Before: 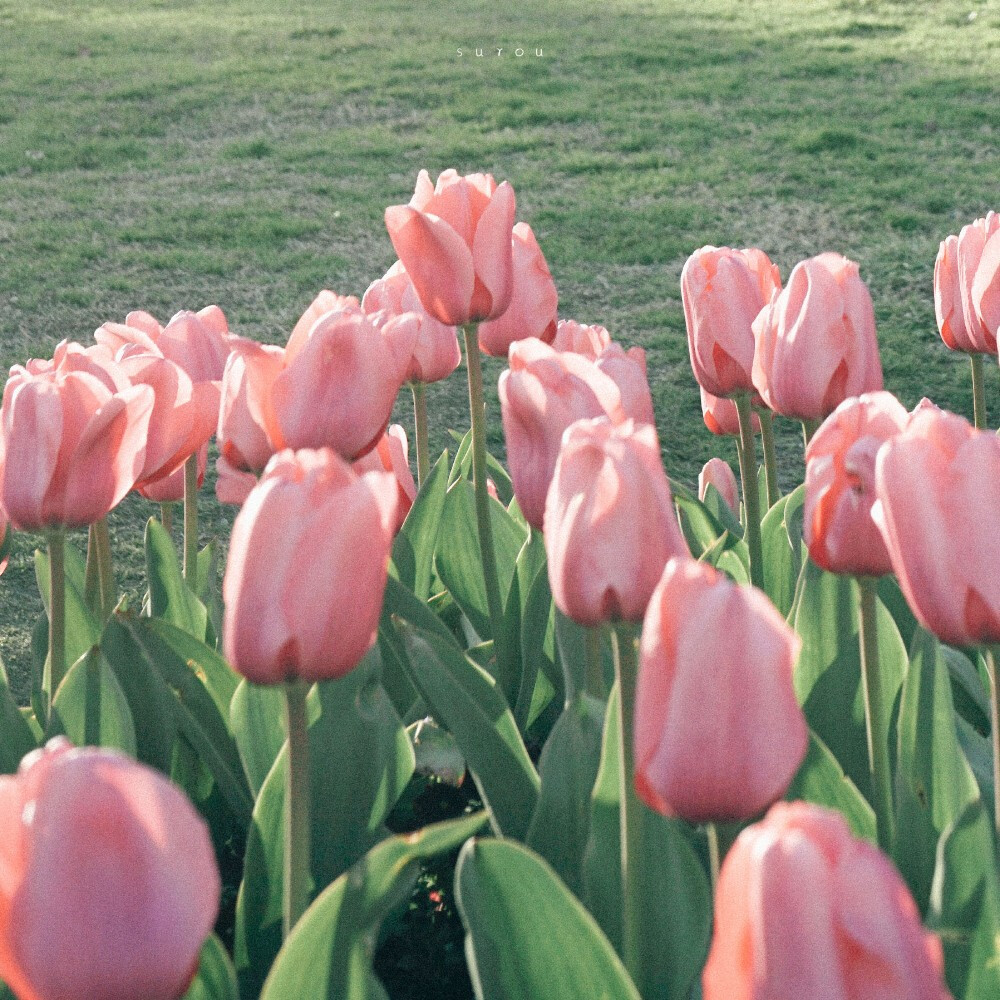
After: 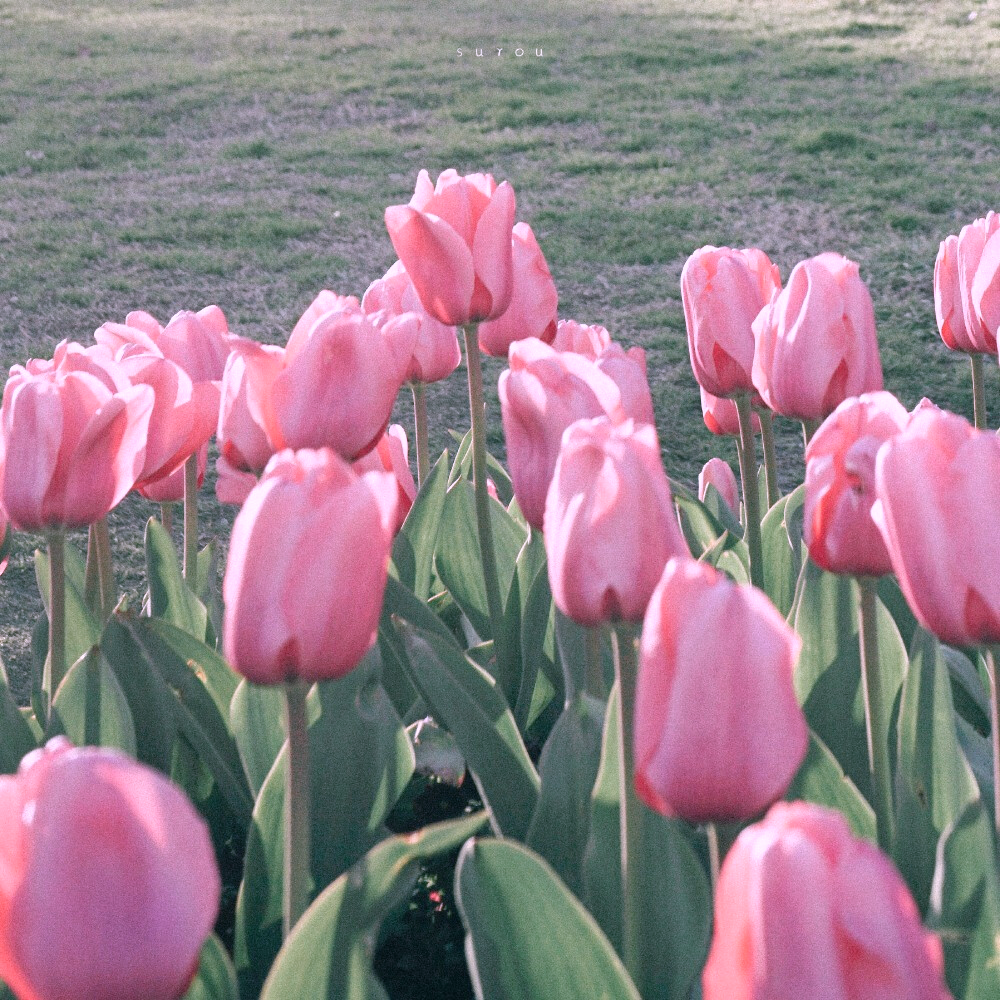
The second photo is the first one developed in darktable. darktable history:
color correction: highlights a* 15.4, highlights b* -19.89
